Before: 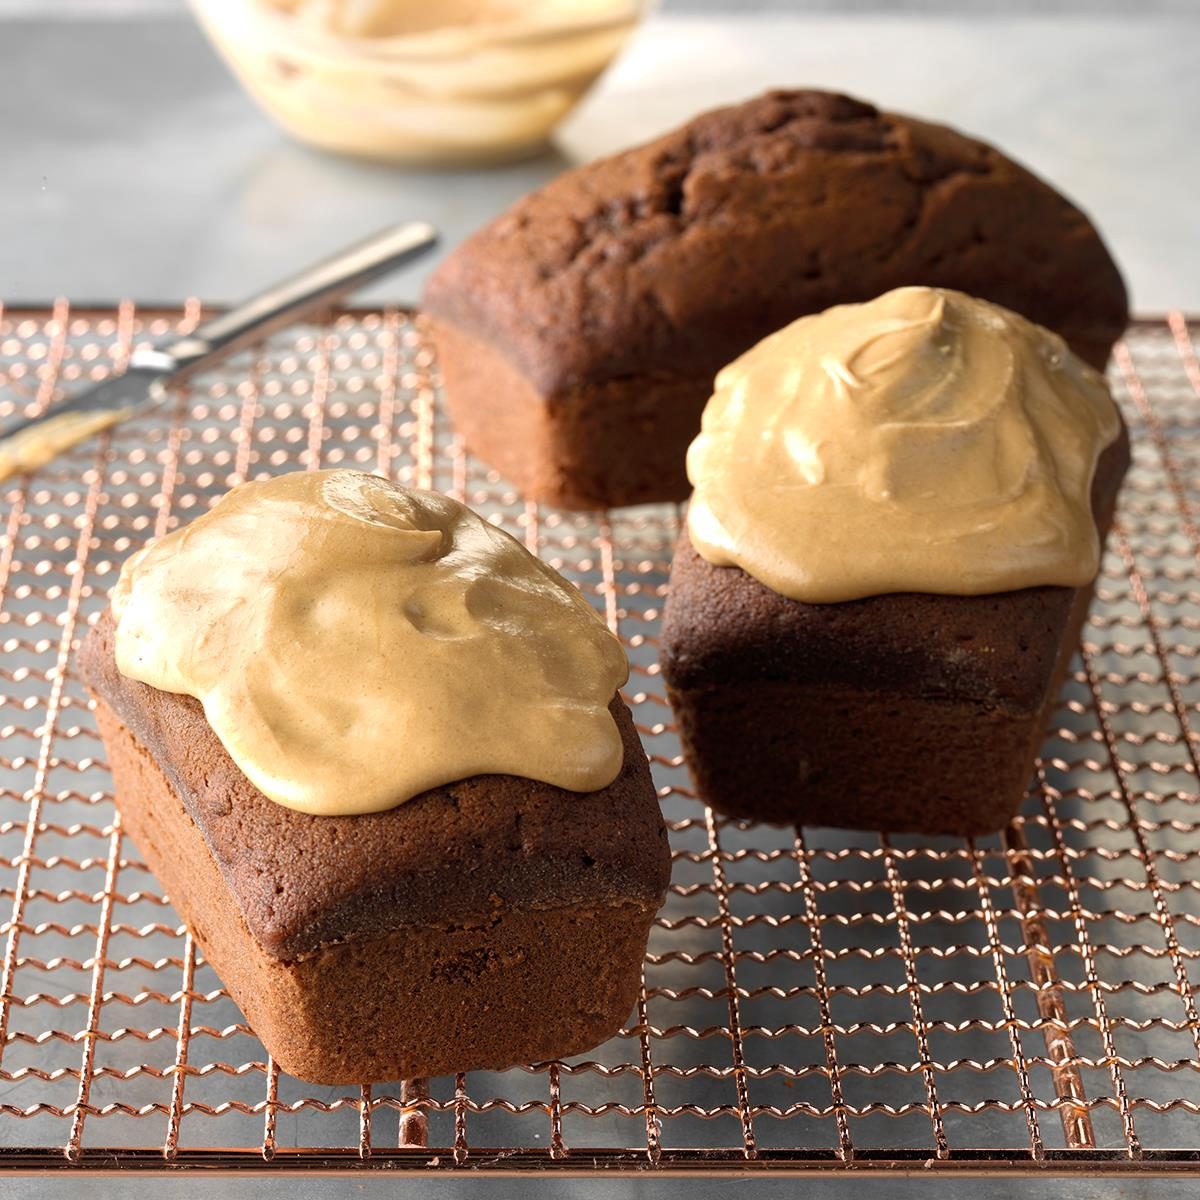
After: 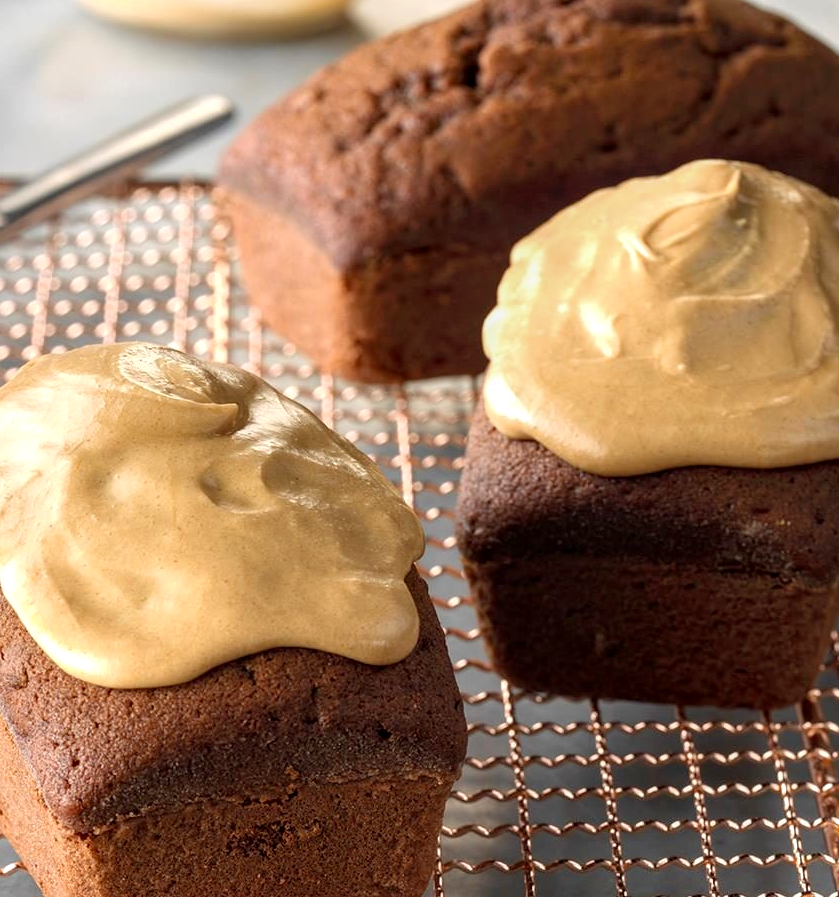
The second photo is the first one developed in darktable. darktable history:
levels: levels [0, 0.478, 1]
local contrast: detail 130%
crop and rotate: left 17.046%, top 10.659%, right 12.989%, bottom 14.553%
